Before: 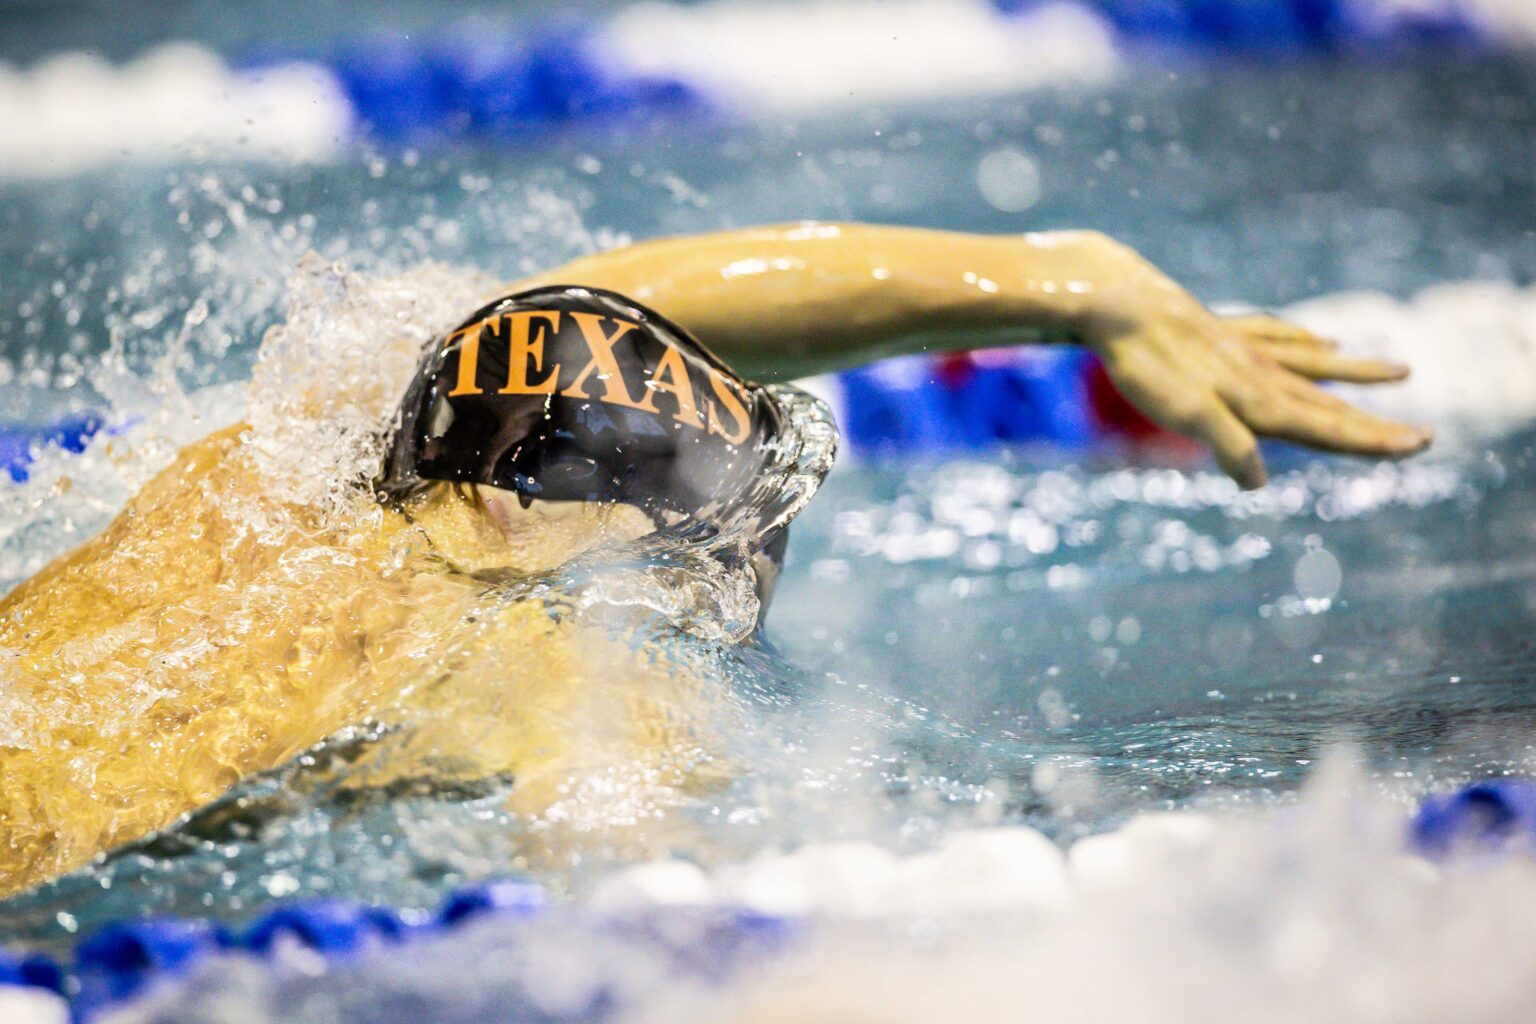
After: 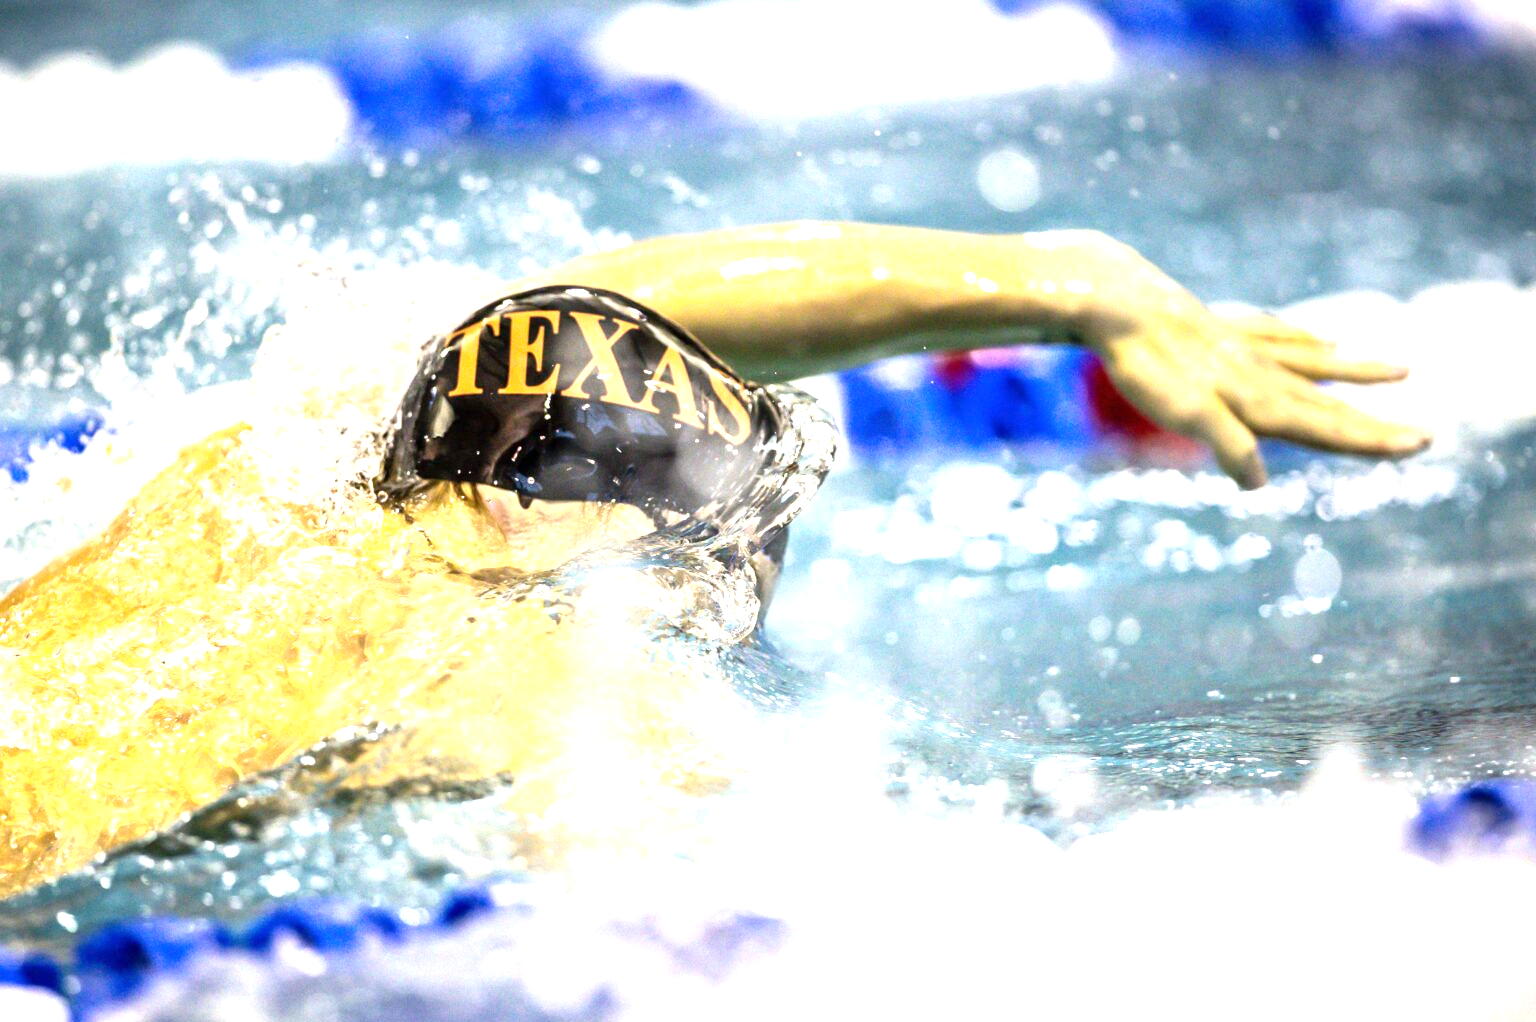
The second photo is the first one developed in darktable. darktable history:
crop: top 0.05%, bottom 0.098%
exposure: exposure 1 EV, compensate highlight preservation false
